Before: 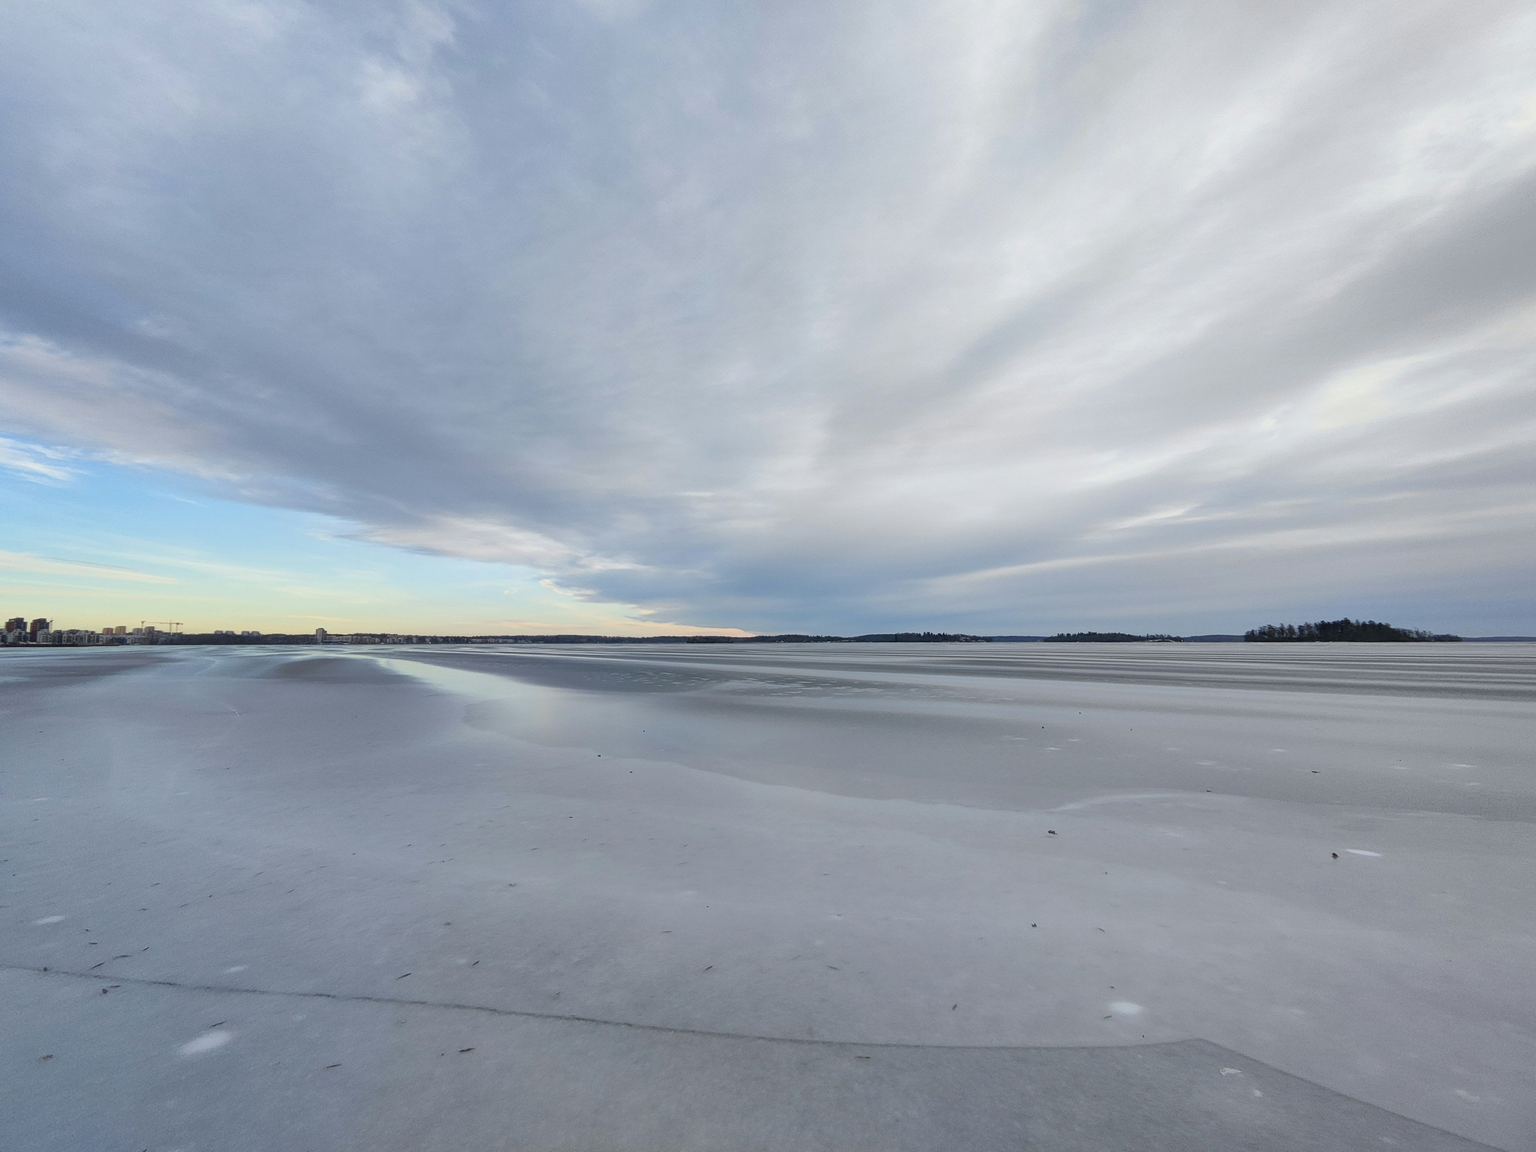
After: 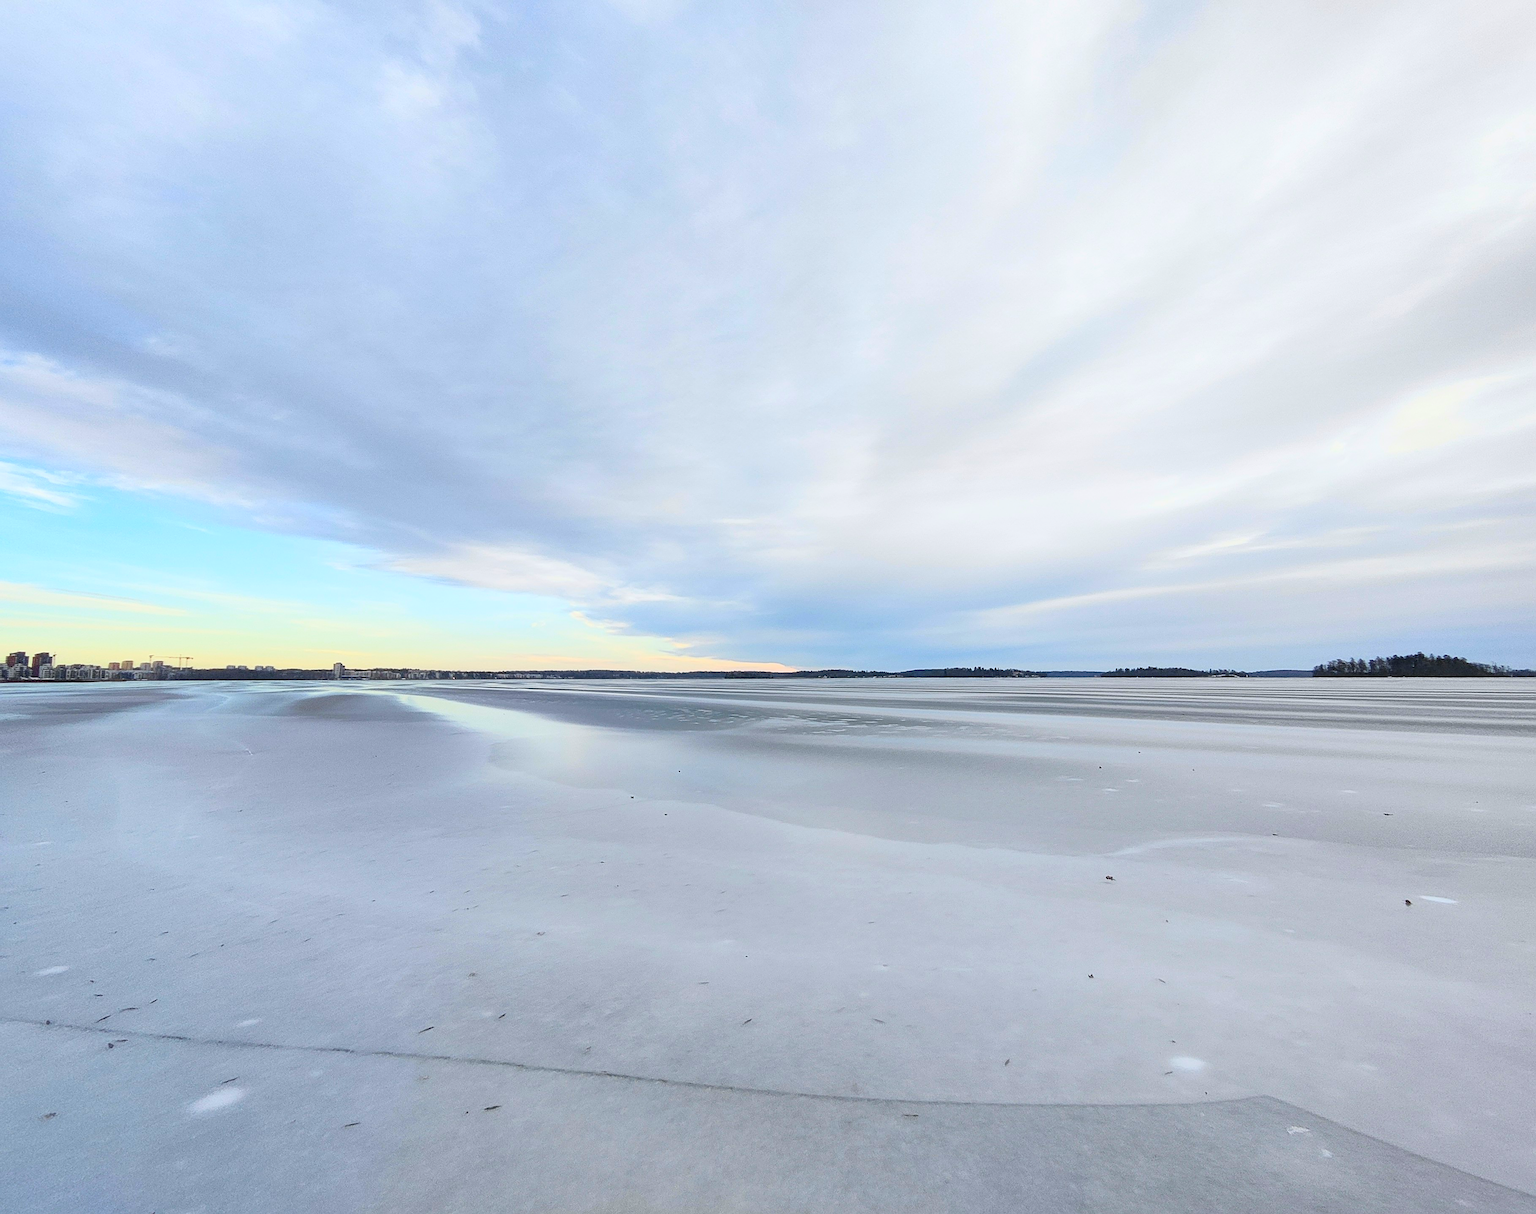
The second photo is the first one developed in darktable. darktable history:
sharpen: on, module defaults
contrast brightness saturation: contrast 0.24, brightness 0.26, saturation 0.39
crop and rotate: right 5.167%
